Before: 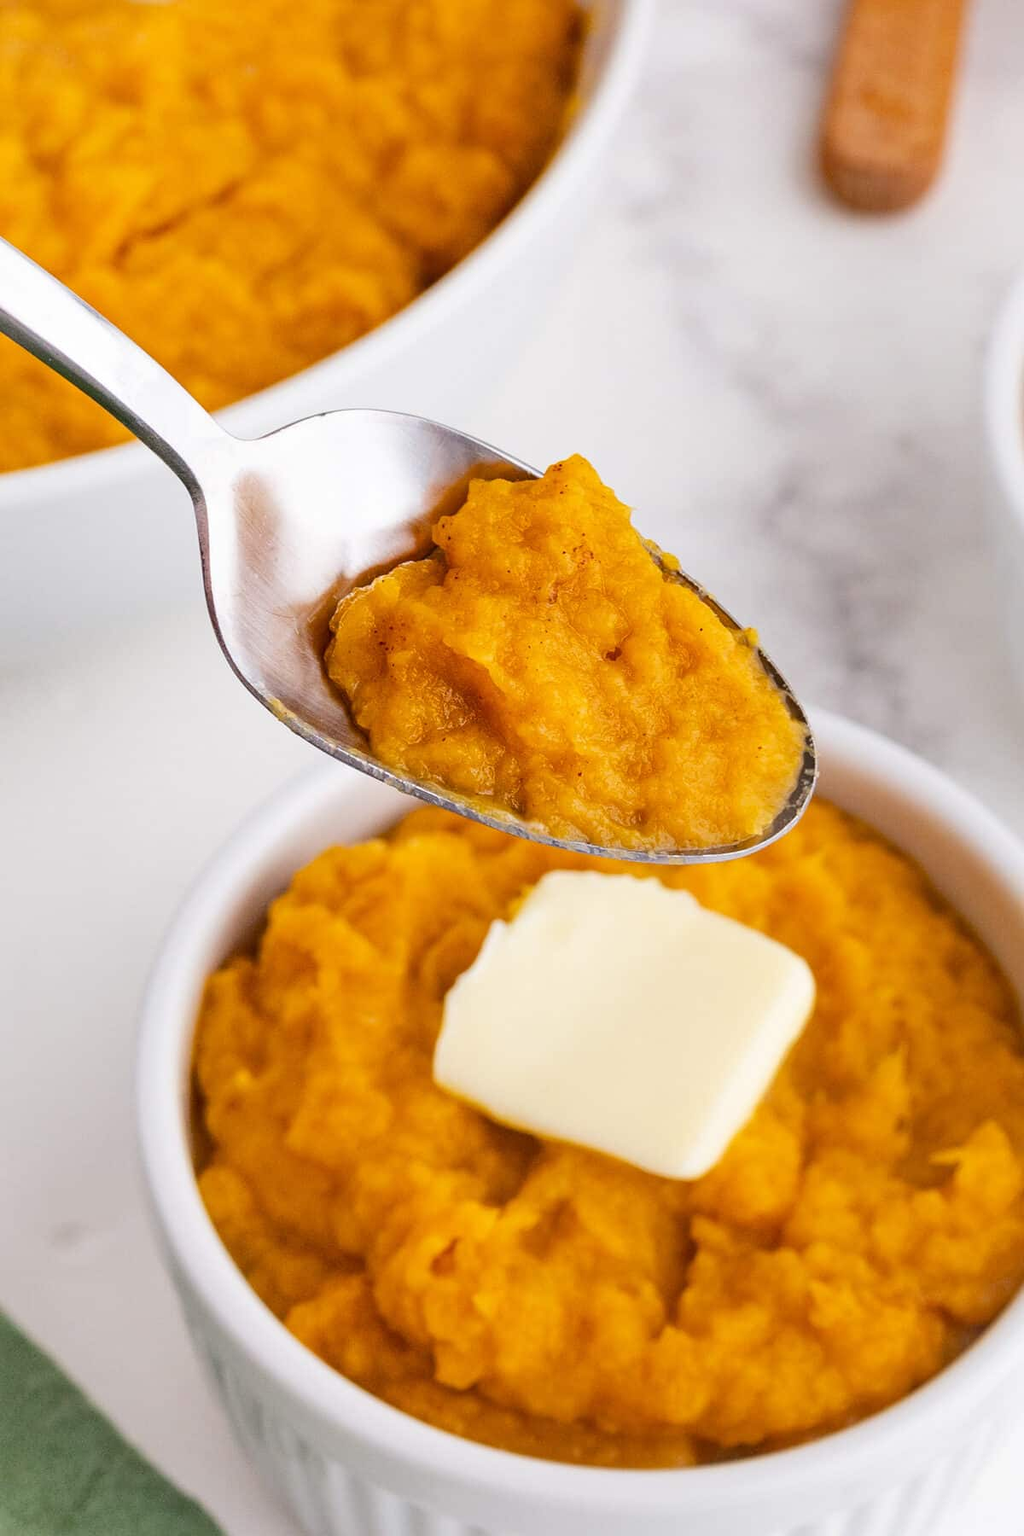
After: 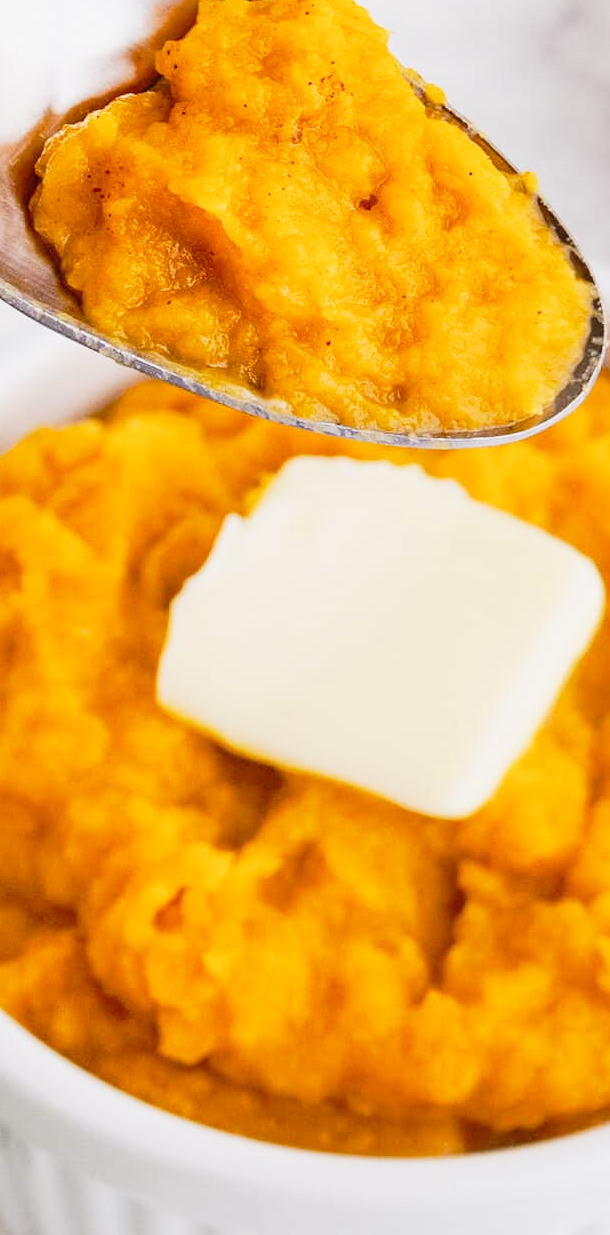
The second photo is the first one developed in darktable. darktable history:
tone curve: curves: ch0 [(0, 0.012) (0.144, 0.137) (0.326, 0.386) (0.489, 0.573) (0.656, 0.763) (0.849, 0.902) (1, 0.974)]; ch1 [(0, 0) (0.366, 0.367) (0.475, 0.453) (0.494, 0.493) (0.504, 0.497) (0.544, 0.579) (0.562, 0.619) (0.622, 0.694) (1, 1)]; ch2 [(0, 0) (0.333, 0.346) (0.375, 0.375) (0.424, 0.43) (0.476, 0.492) (0.502, 0.503) (0.533, 0.541) (0.572, 0.615) (0.605, 0.656) (0.641, 0.709) (1, 1)], preserve colors none
crop and rotate: left 29.251%, top 31.342%, right 19.862%
